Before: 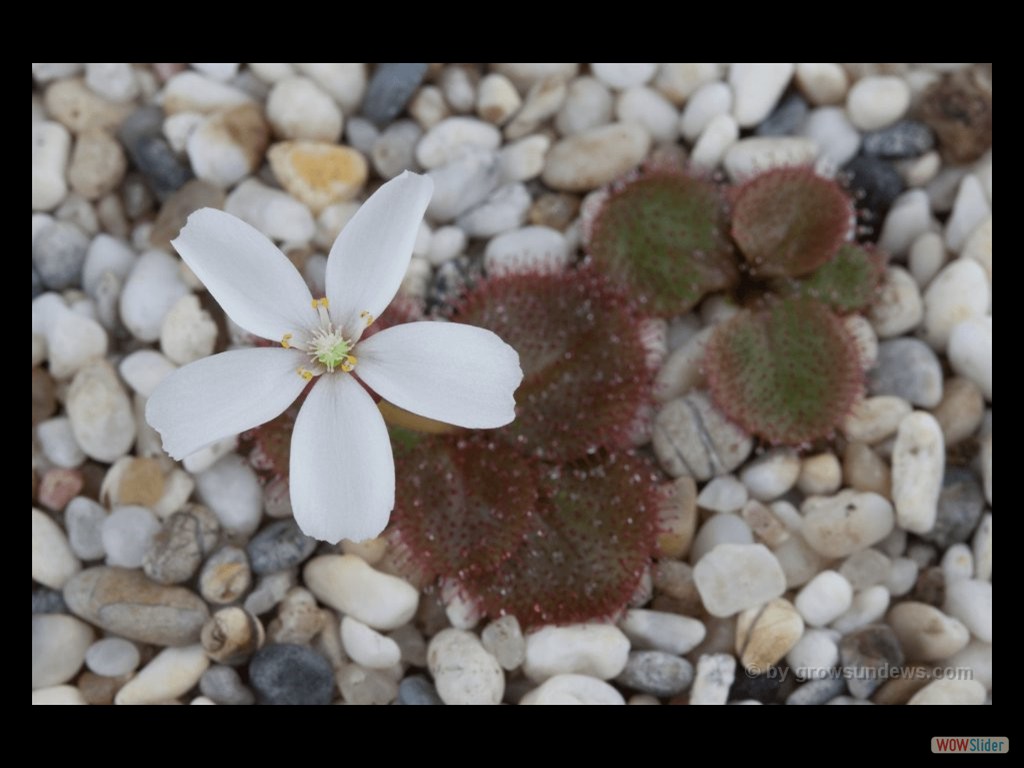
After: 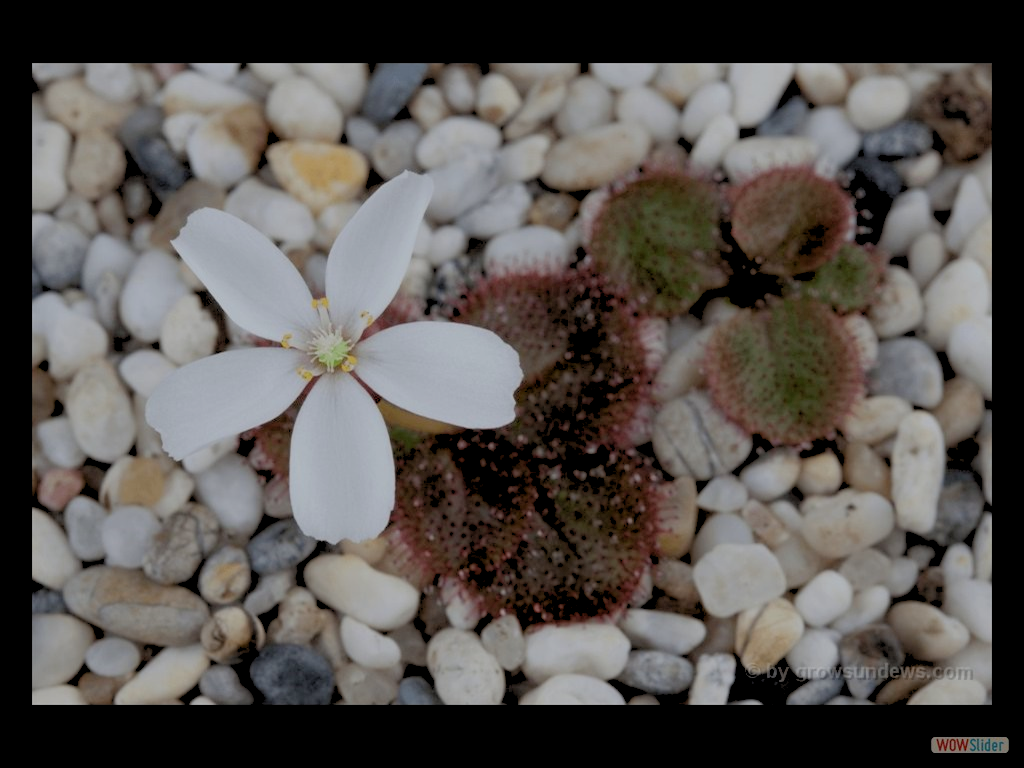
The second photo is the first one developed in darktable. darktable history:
rgb levels: preserve colors sum RGB, levels [[0.038, 0.433, 0.934], [0, 0.5, 1], [0, 0.5, 1]]
exposure: black level correction 0.011, exposure -0.478 EV, compensate highlight preservation false
